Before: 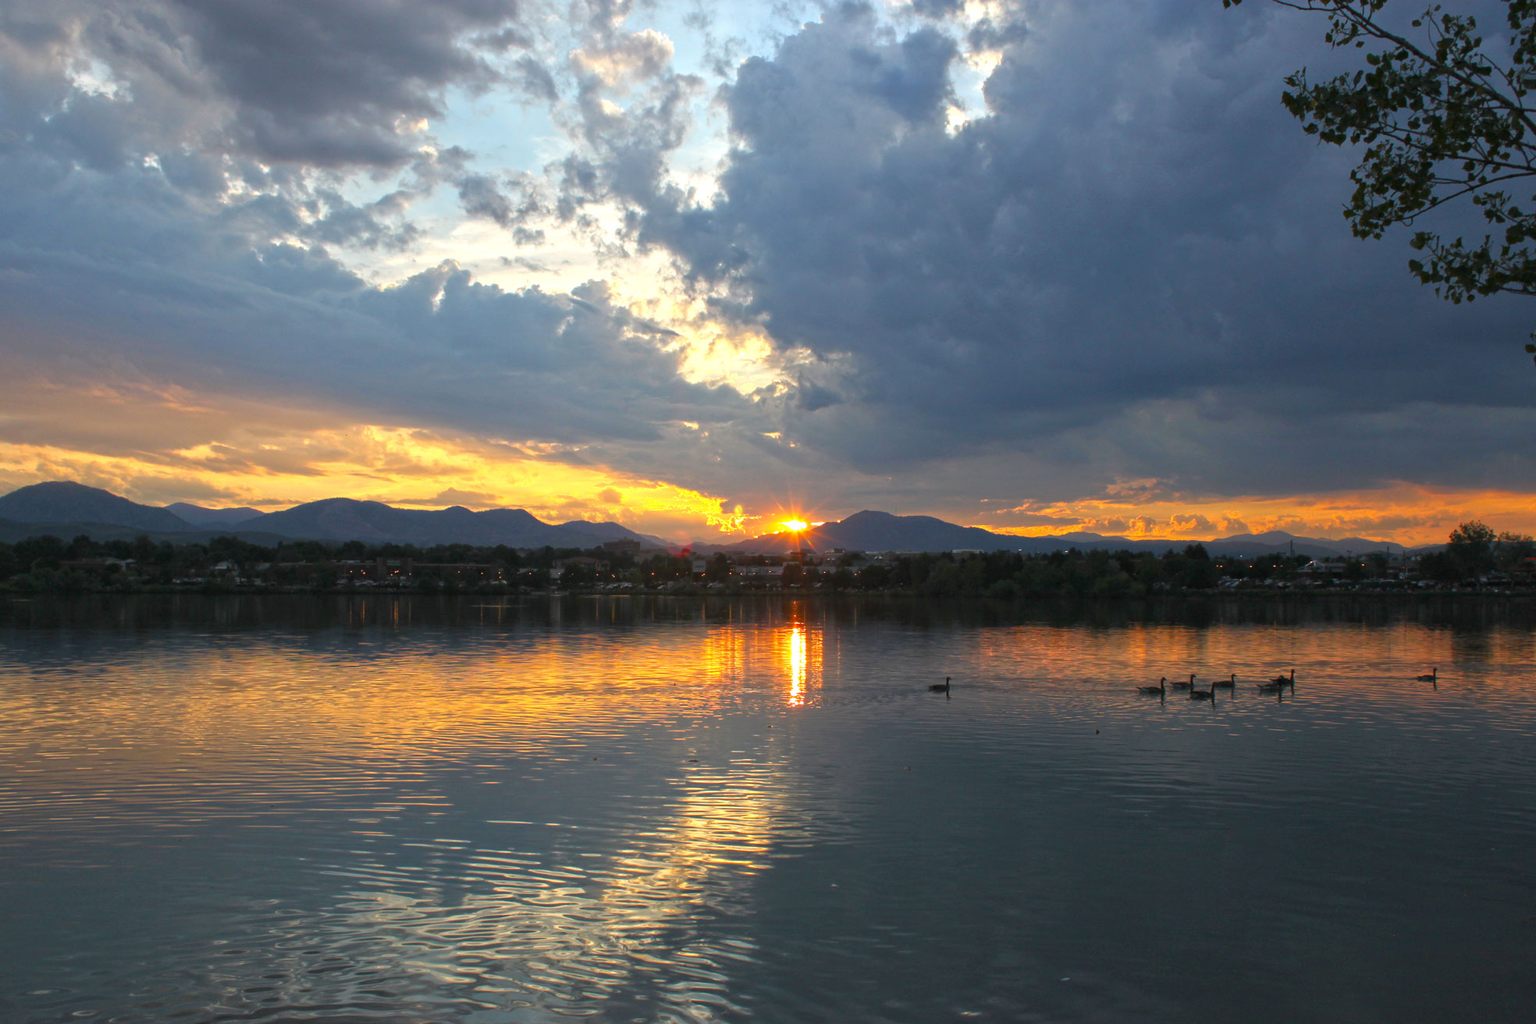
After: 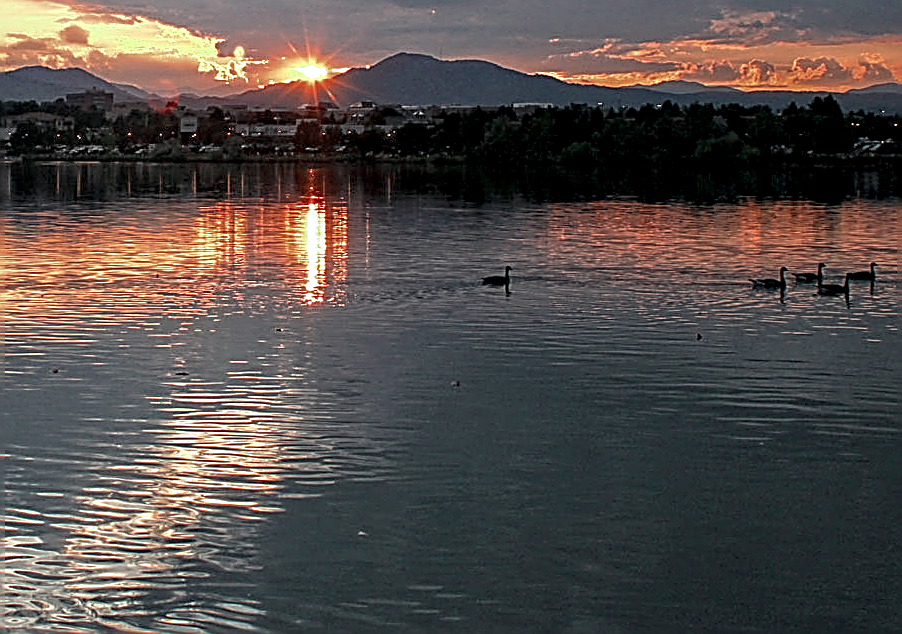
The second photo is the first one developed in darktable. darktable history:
color zones: curves: ch0 [(0, 0.5) (0.125, 0.4) (0.25, 0.5) (0.375, 0.4) (0.5, 0.4) (0.625, 0.6) (0.75, 0.6) (0.875, 0.5)]; ch1 [(0, 0.35) (0.125, 0.45) (0.25, 0.35) (0.375, 0.35) (0.5, 0.35) (0.625, 0.35) (0.75, 0.45) (0.875, 0.35)]; ch2 [(0, 0.6) (0.125, 0.5) (0.25, 0.5) (0.375, 0.6) (0.5, 0.6) (0.625, 0.5) (0.75, 0.5) (0.875, 0.5)]
crop: left 35.976%, top 45.819%, right 18.162%, bottom 5.807%
local contrast: highlights 25%, detail 130%
exposure: black level correction 0.007, exposure 0.159 EV, compensate highlight preservation false
color contrast: blue-yellow contrast 0.62
sharpen: amount 2
haze removal: compatibility mode true, adaptive false
